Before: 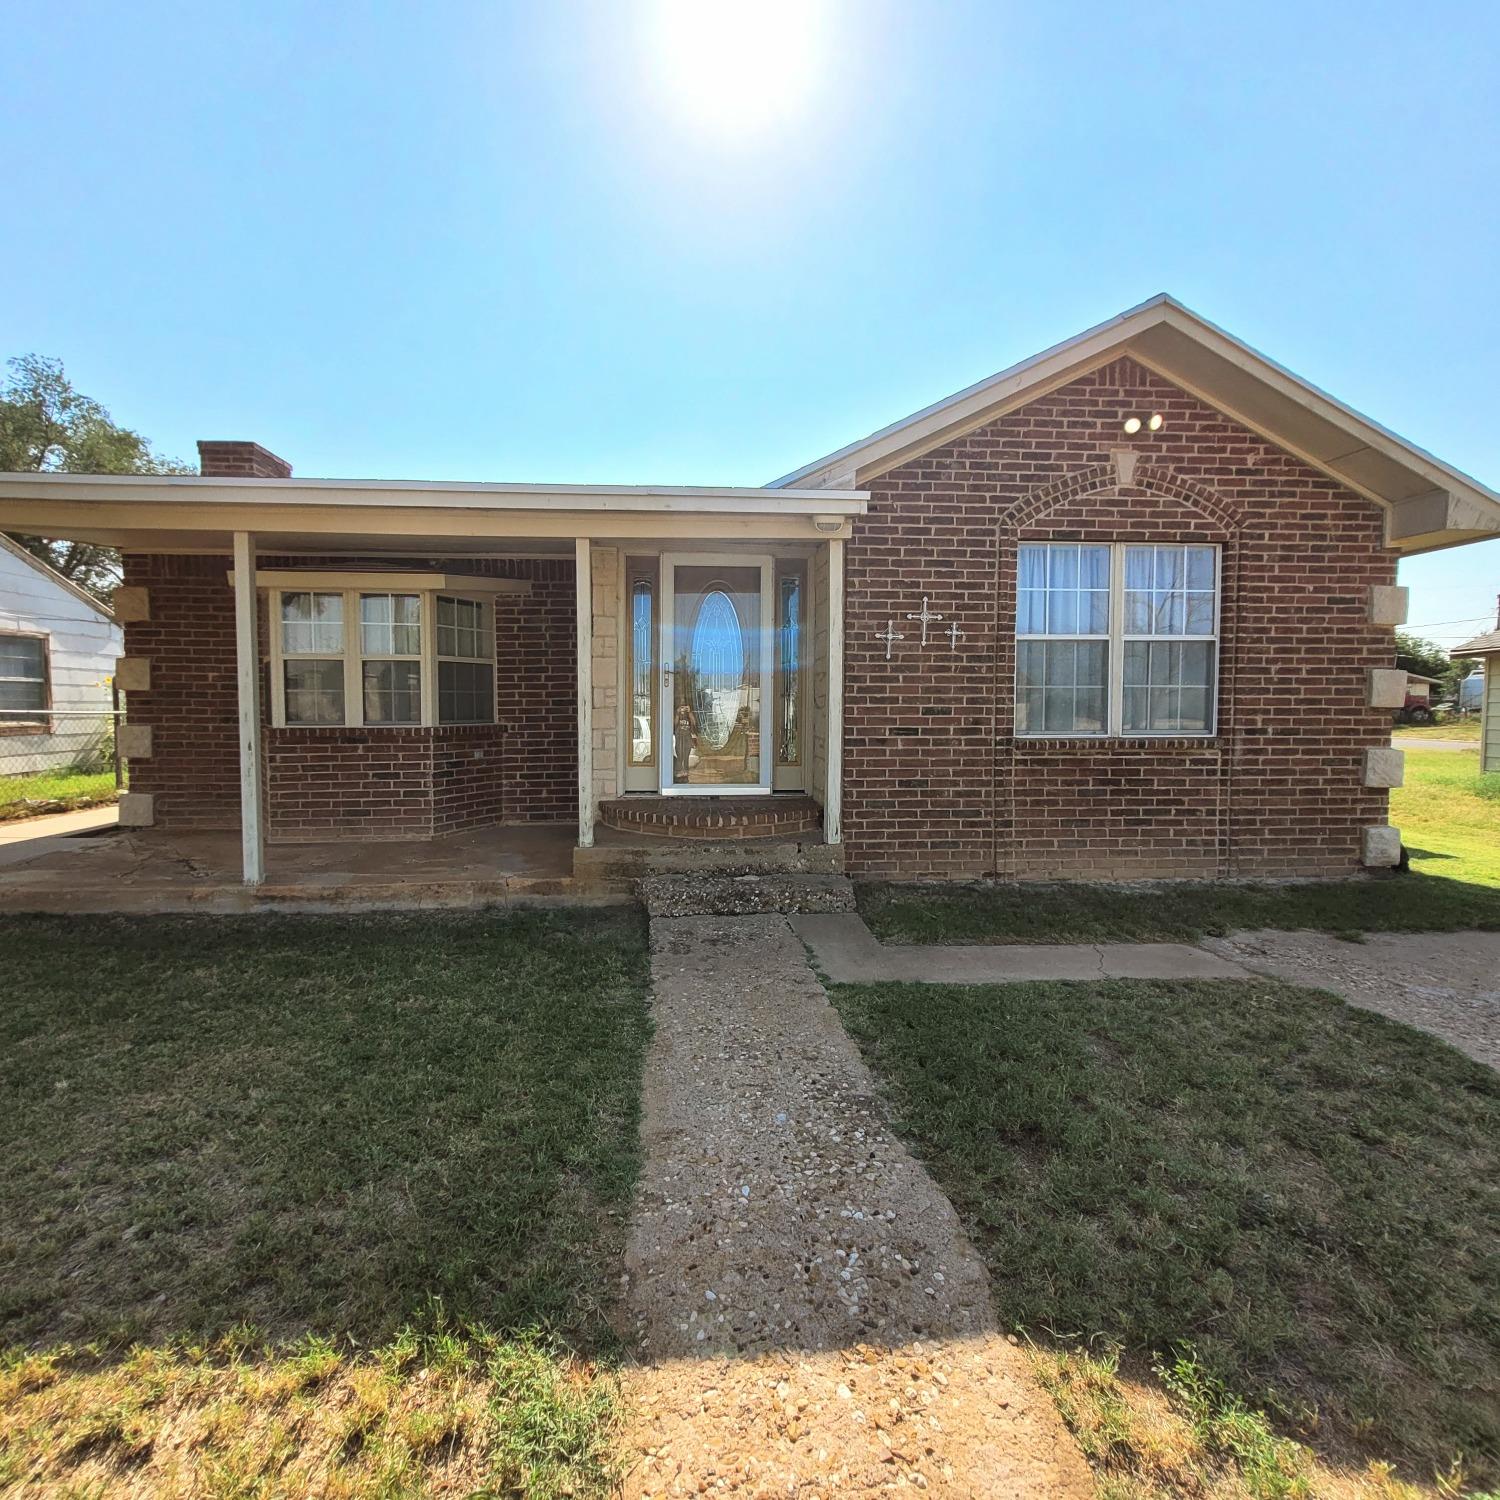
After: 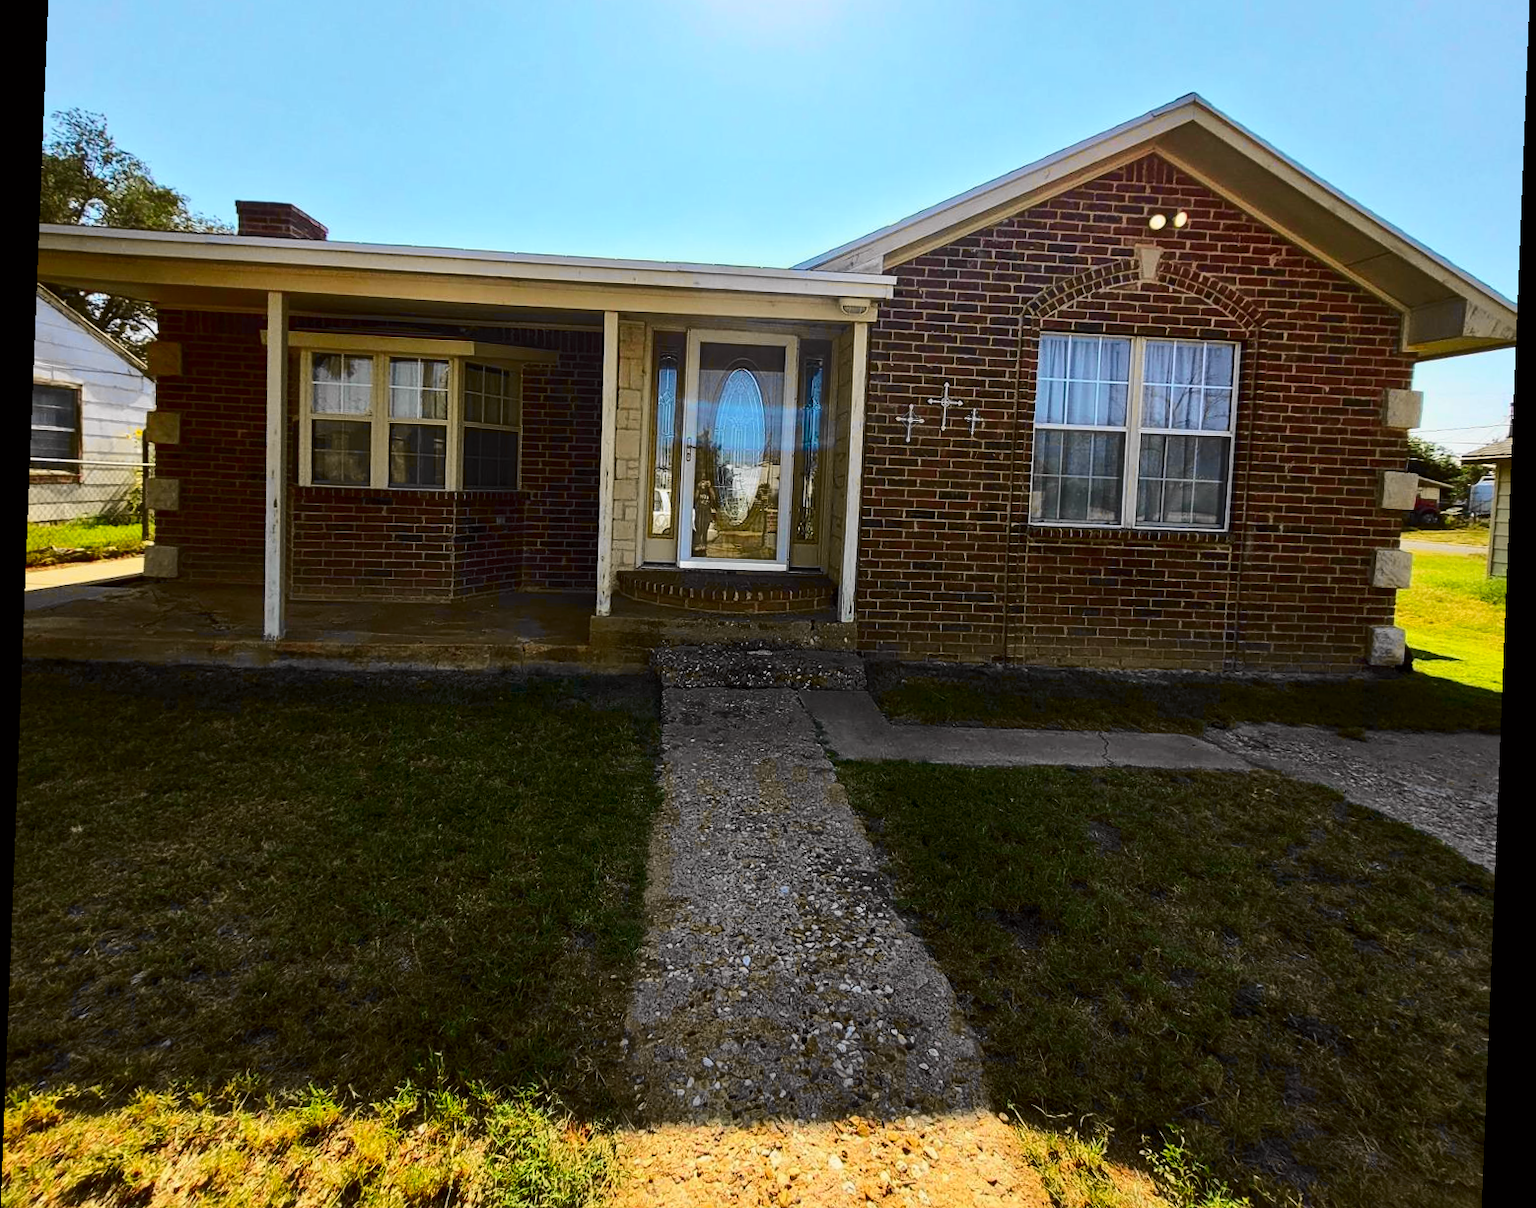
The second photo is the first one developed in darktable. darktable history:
tone curve: curves: ch0 [(0.017, 0) (0.107, 0.071) (0.295, 0.264) (0.447, 0.507) (0.54, 0.618) (0.733, 0.791) (0.879, 0.898) (1, 0.97)]; ch1 [(0, 0) (0.393, 0.415) (0.447, 0.448) (0.485, 0.497) (0.523, 0.515) (0.544, 0.55) (0.59, 0.609) (0.686, 0.686) (1, 1)]; ch2 [(0, 0) (0.369, 0.388) (0.449, 0.431) (0.499, 0.5) (0.521, 0.505) (0.53, 0.538) (0.579, 0.601) (0.669, 0.733) (1, 1)], color space Lab, independent channels, preserve colors none
contrast brightness saturation: brightness -0.25, saturation 0.2
crop and rotate: top 15.774%, bottom 5.506%
rotate and perspective: rotation 2.27°, automatic cropping off
